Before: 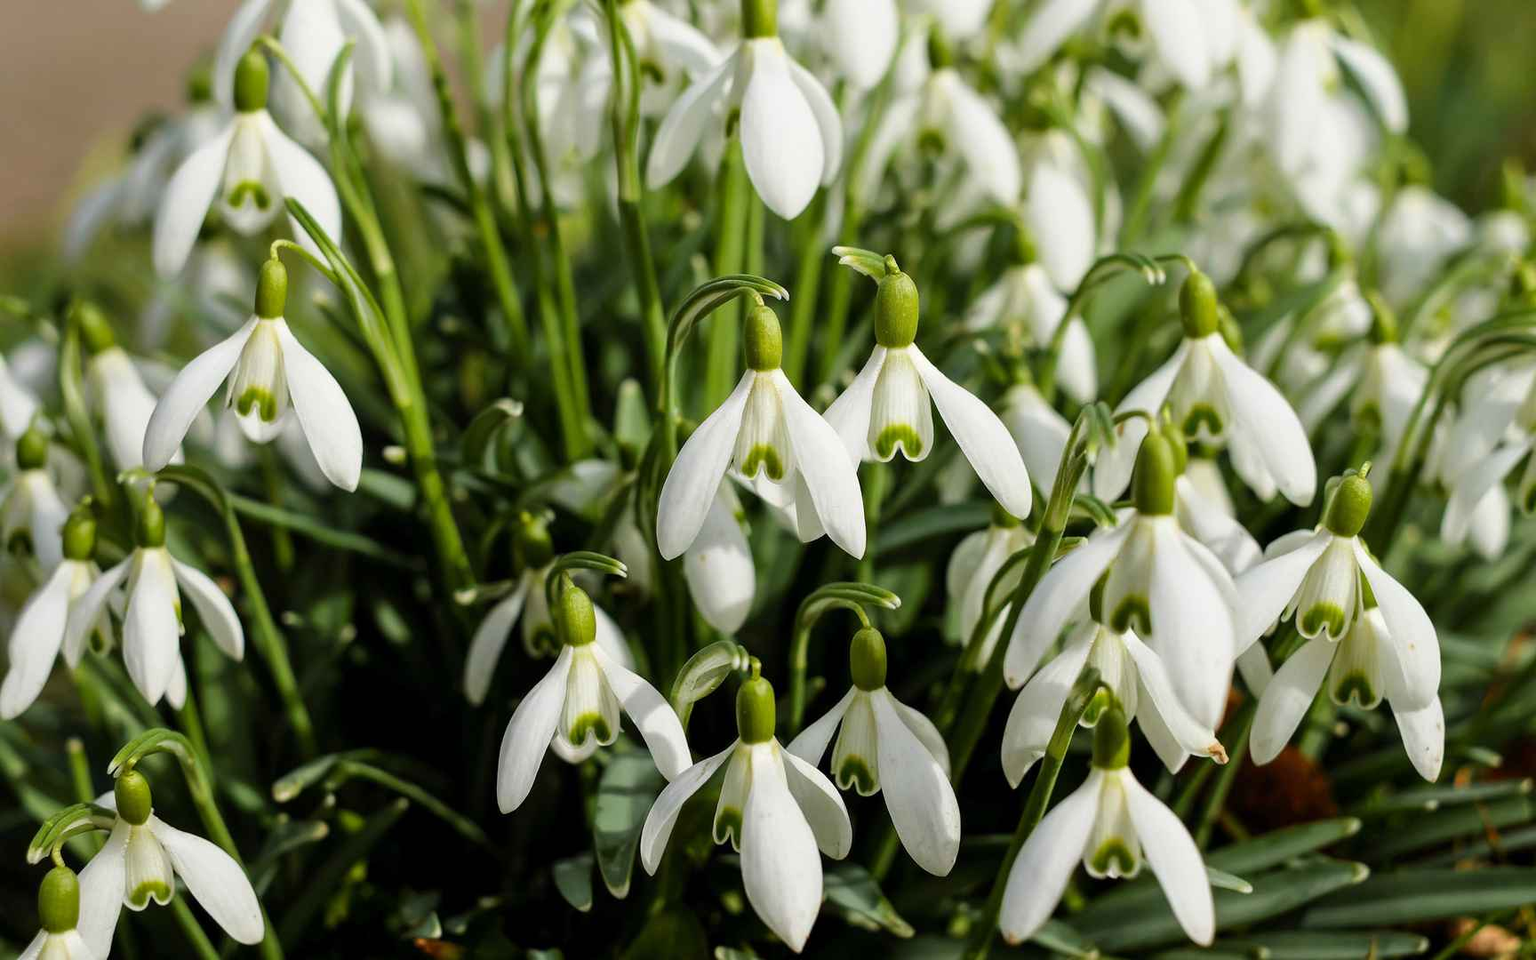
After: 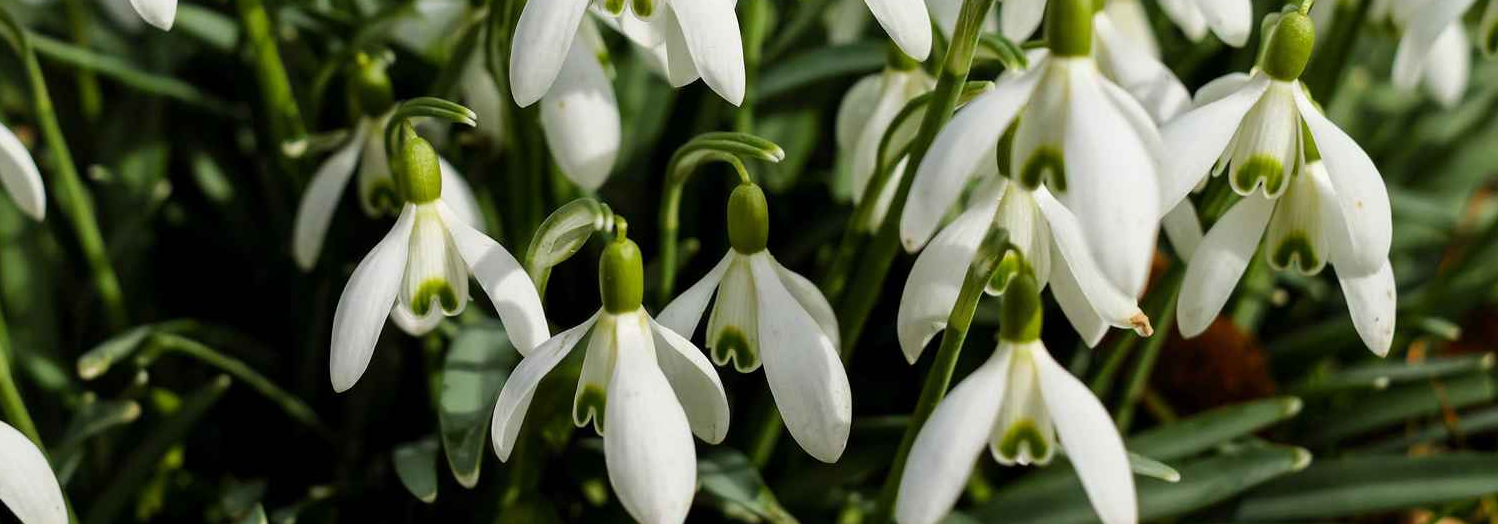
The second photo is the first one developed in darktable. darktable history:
crop and rotate: left 13.274%, top 48.464%, bottom 2.936%
